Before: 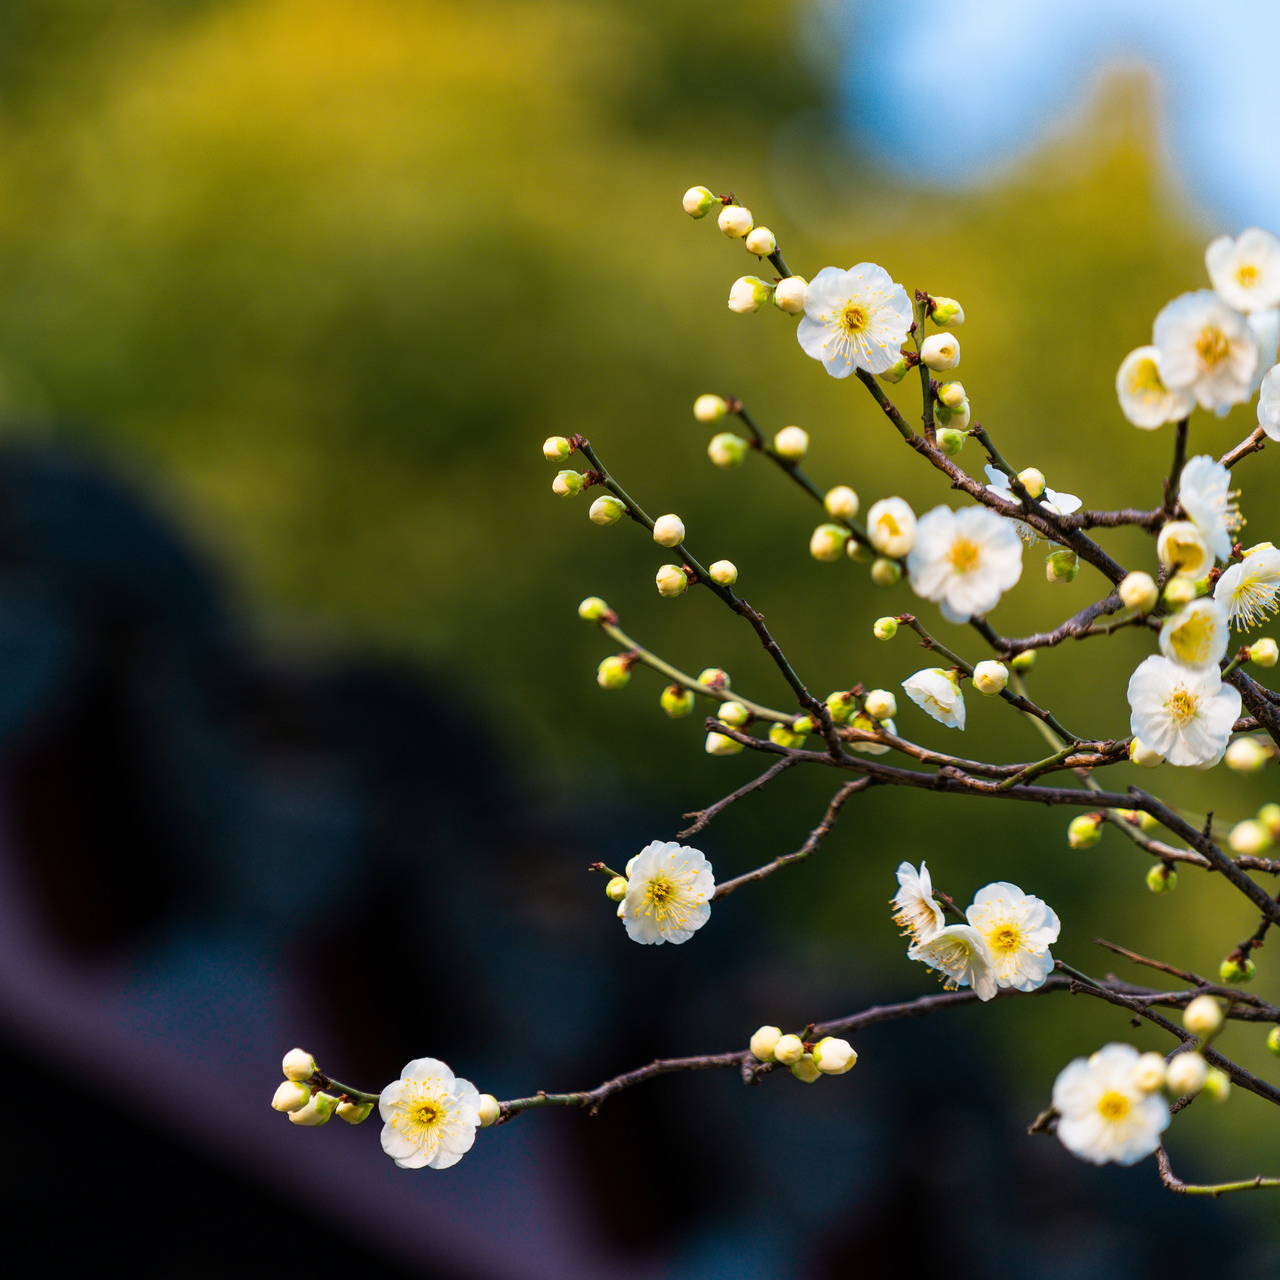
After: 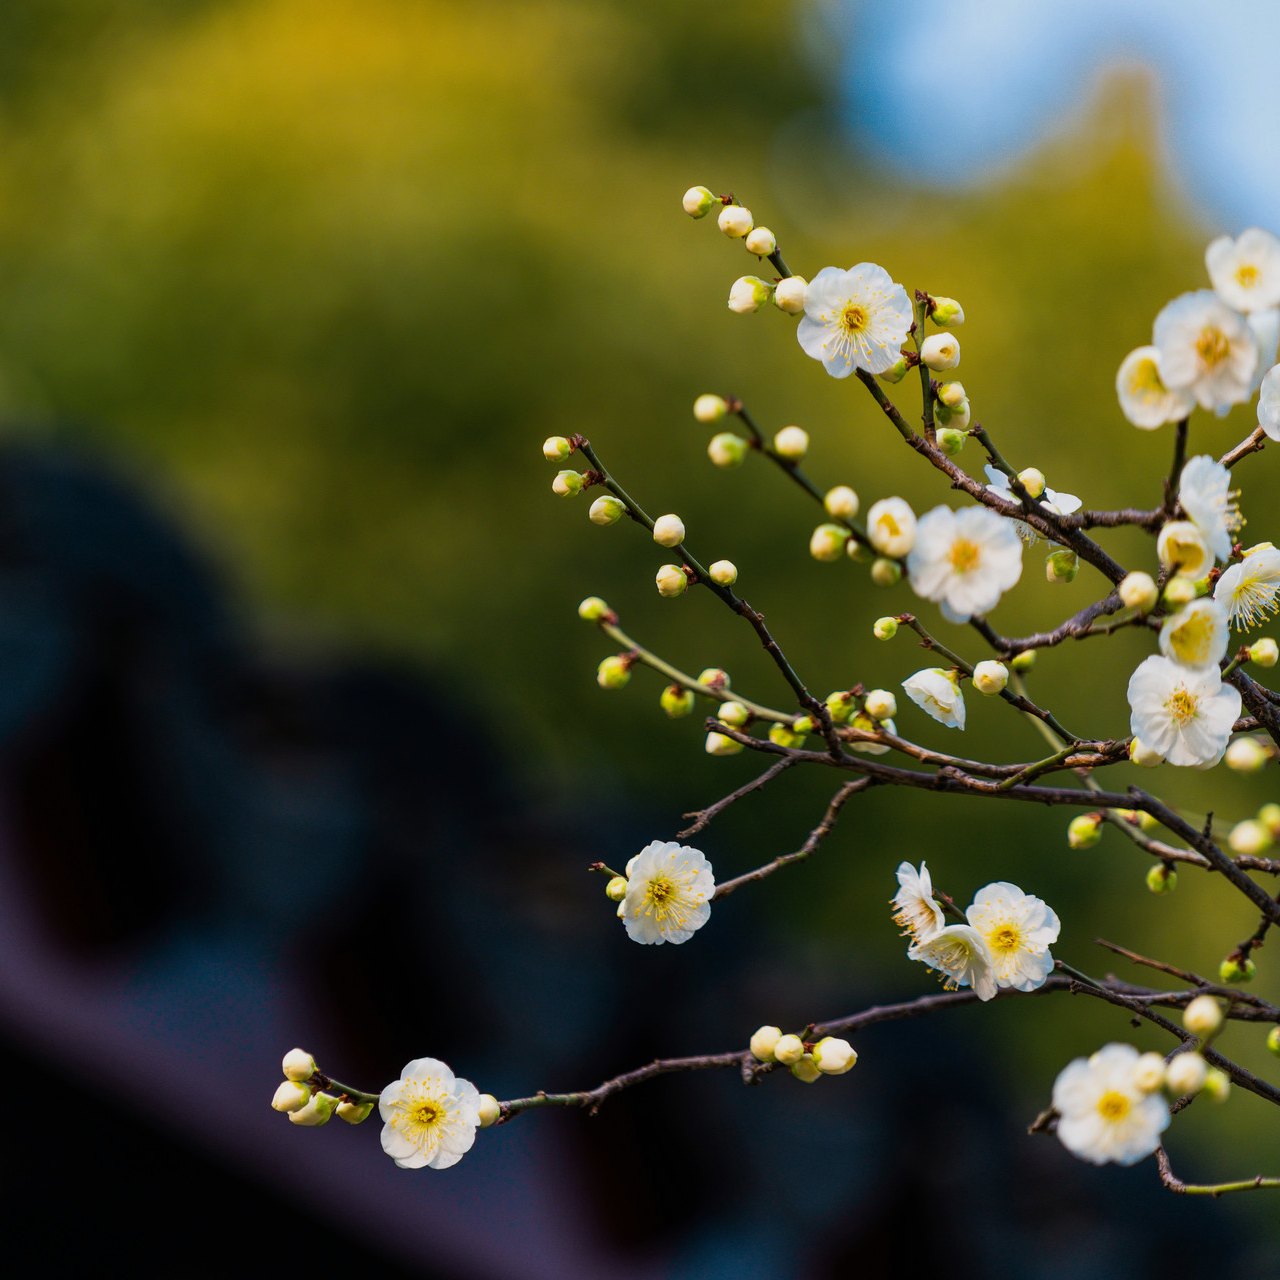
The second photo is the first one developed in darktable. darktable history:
exposure: exposure -0.296 EV, compensate highlight preservation false
